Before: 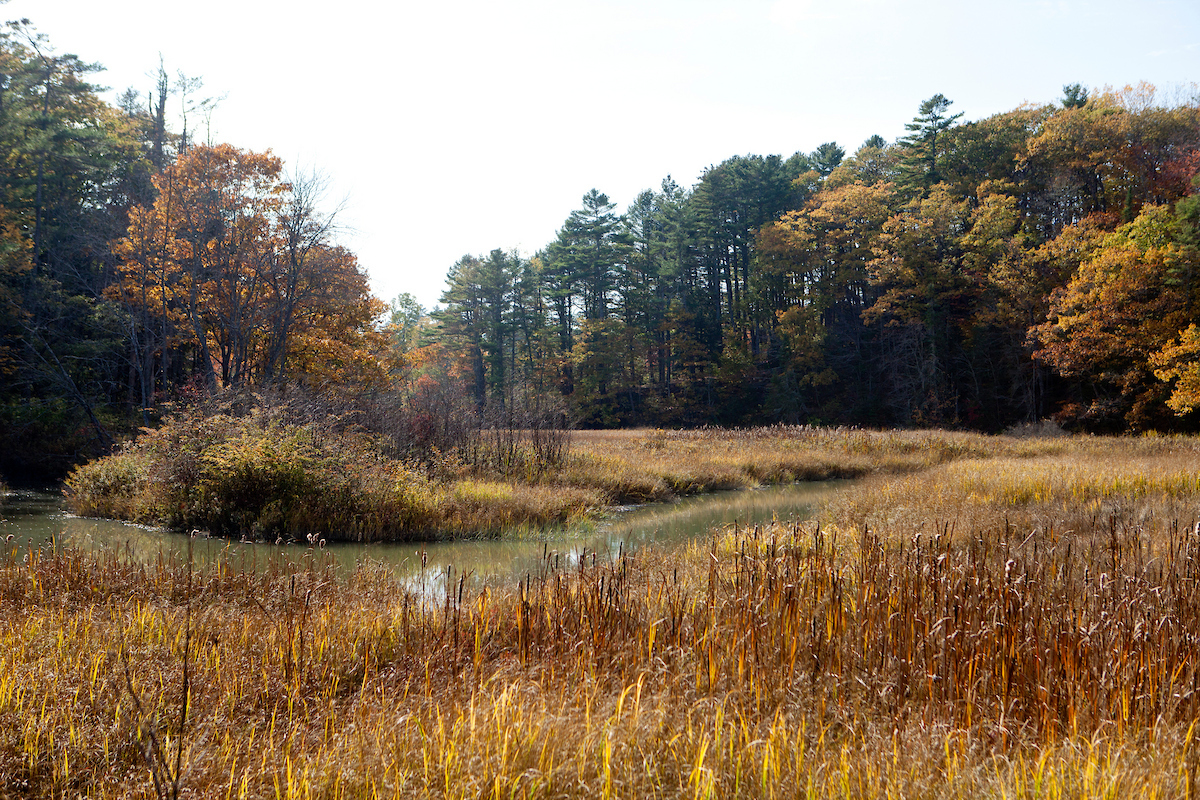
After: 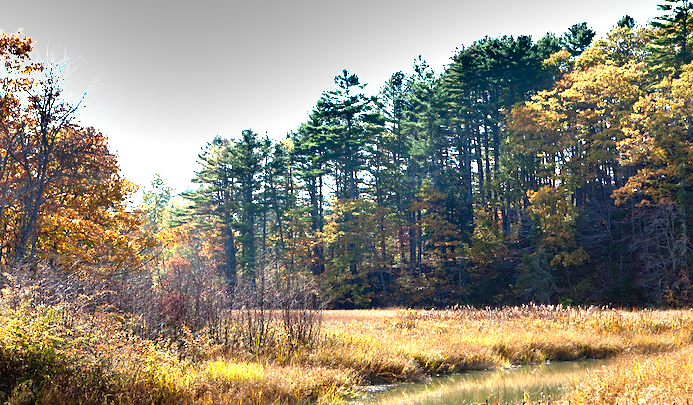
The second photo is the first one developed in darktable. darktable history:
exposure: black level correction 0, exposure 1.45 EV, compensate highlight preservation false
crop: left 20.766%, top 15.103%, right 21.463%, bottom 34.148%
contrast brightness saturation: contrast 0.036, saturation 0.161
shadows and highlights: soften with gaussian
sharpen: amount 0.213
